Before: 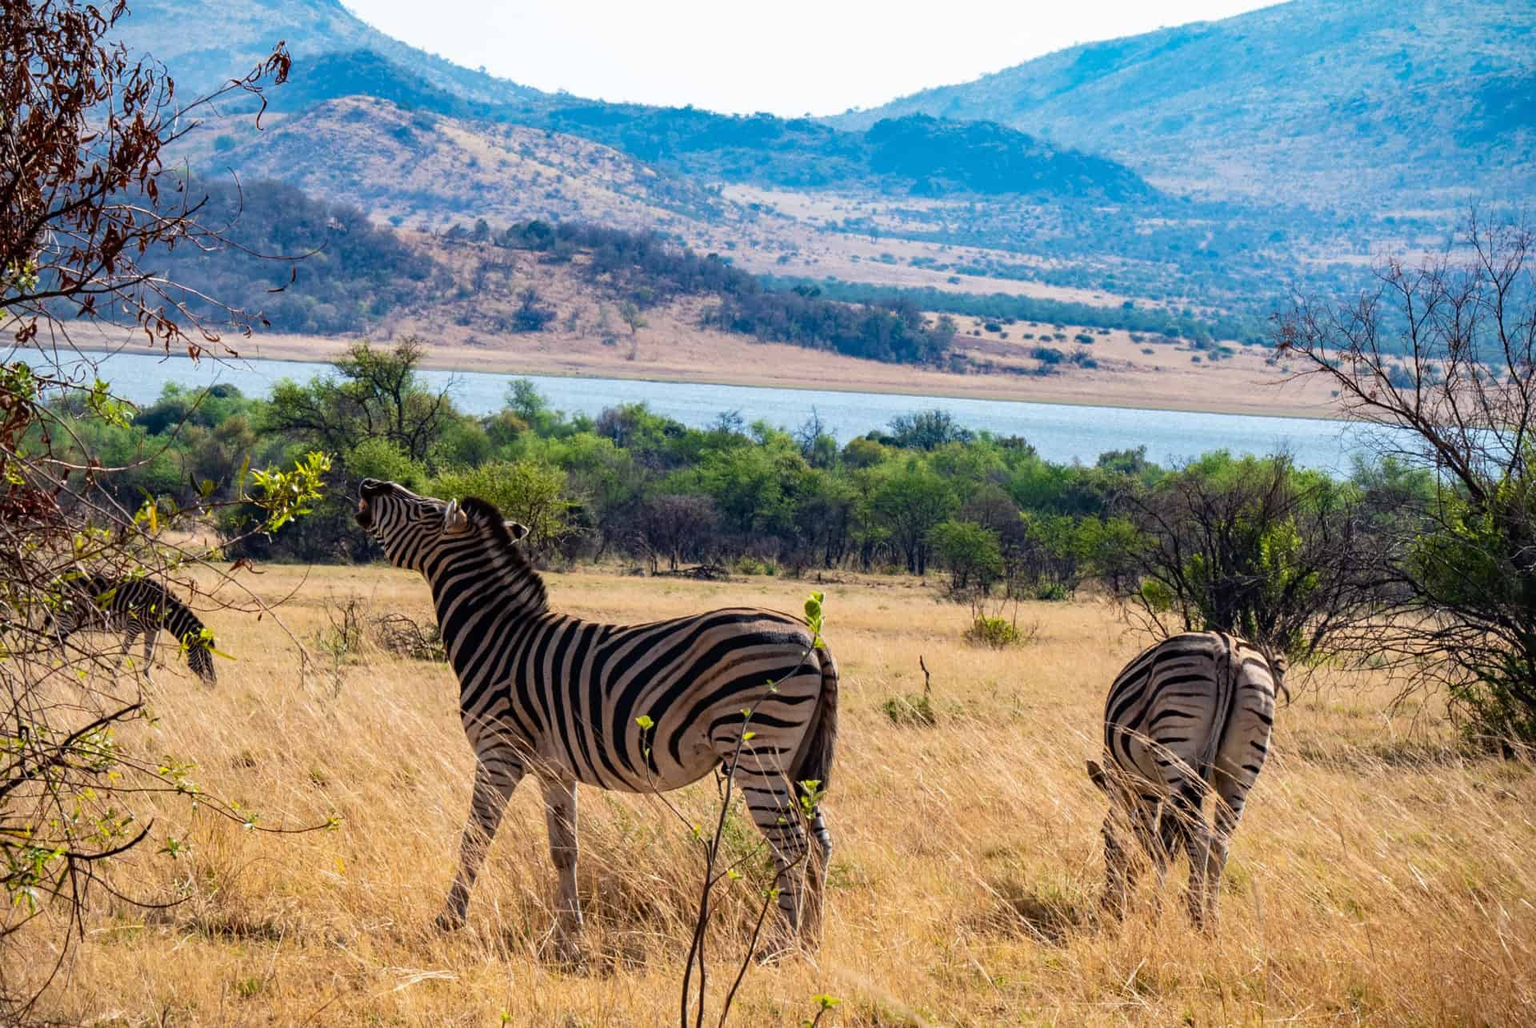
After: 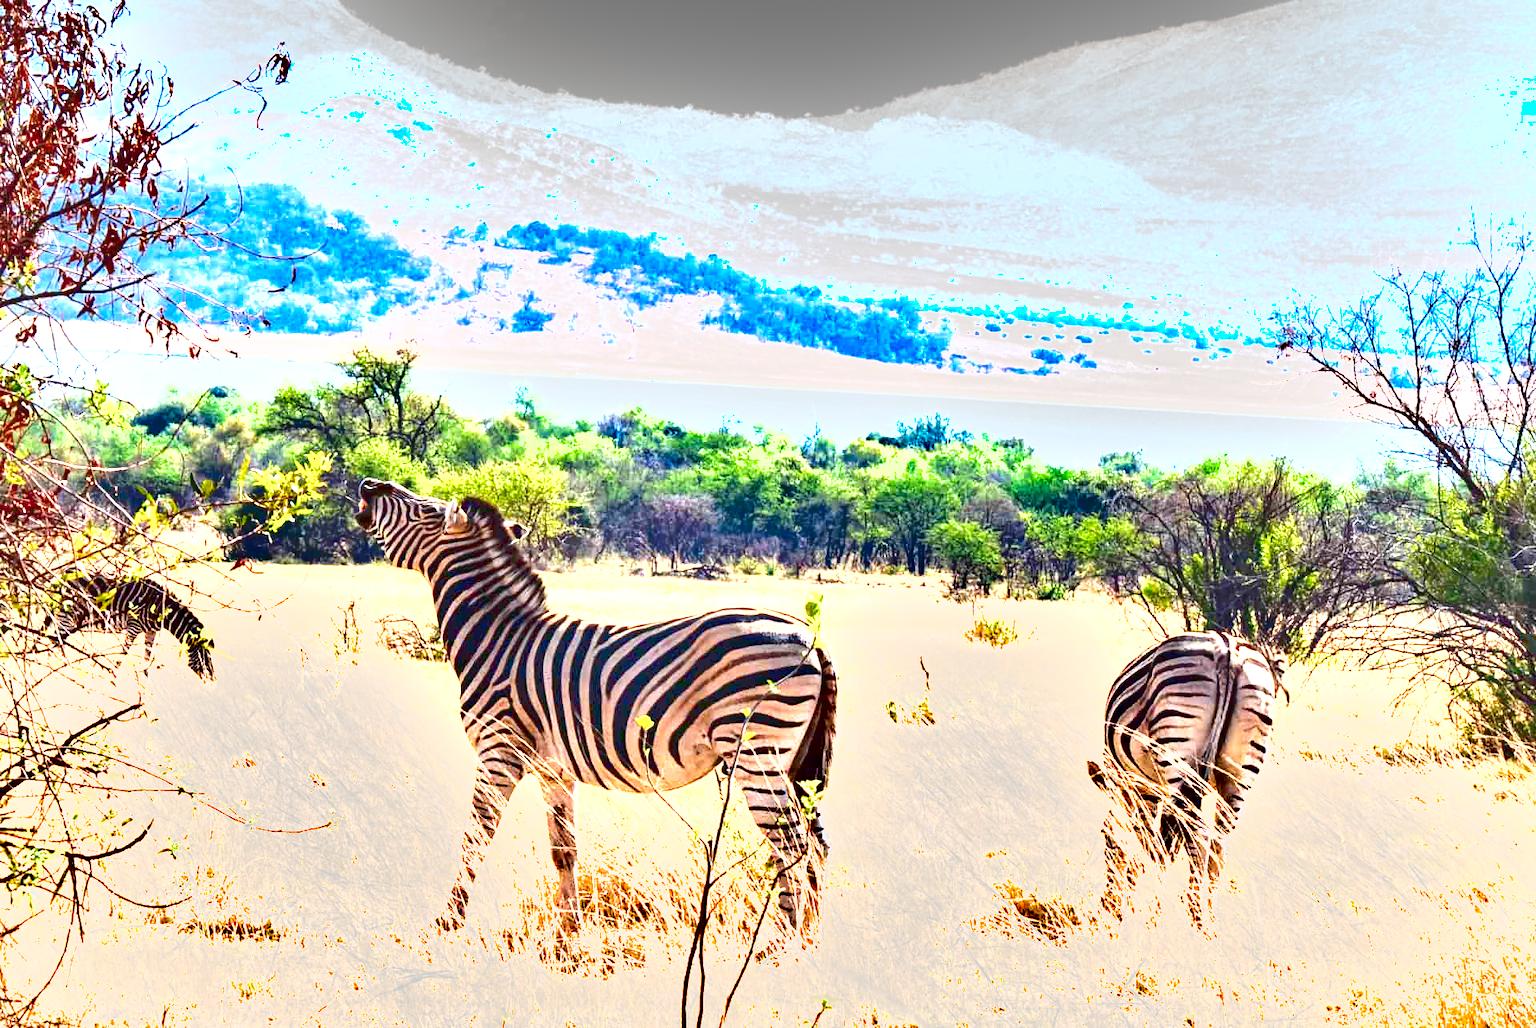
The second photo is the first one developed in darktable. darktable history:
contrast brightness saturation: contrast 0.05
exposure: black level correction 0, exposure 2.327 EV, compensate exposure bias true, compensate highlight preservation false
levels: levels [0, 0.397, 0.955]
shadows and highlights: shadows color adjustment 97.66%, soften with gaussian
